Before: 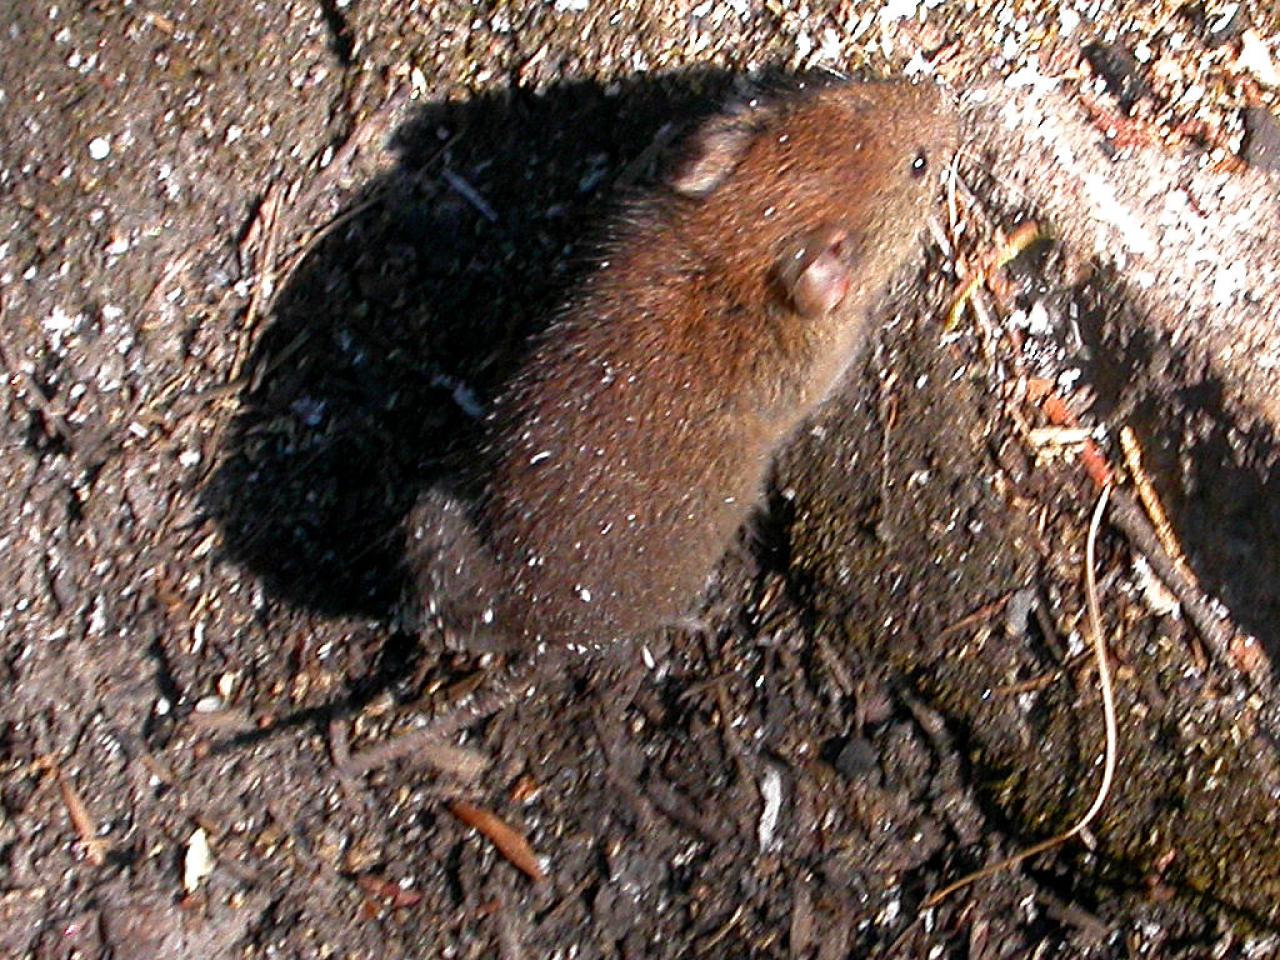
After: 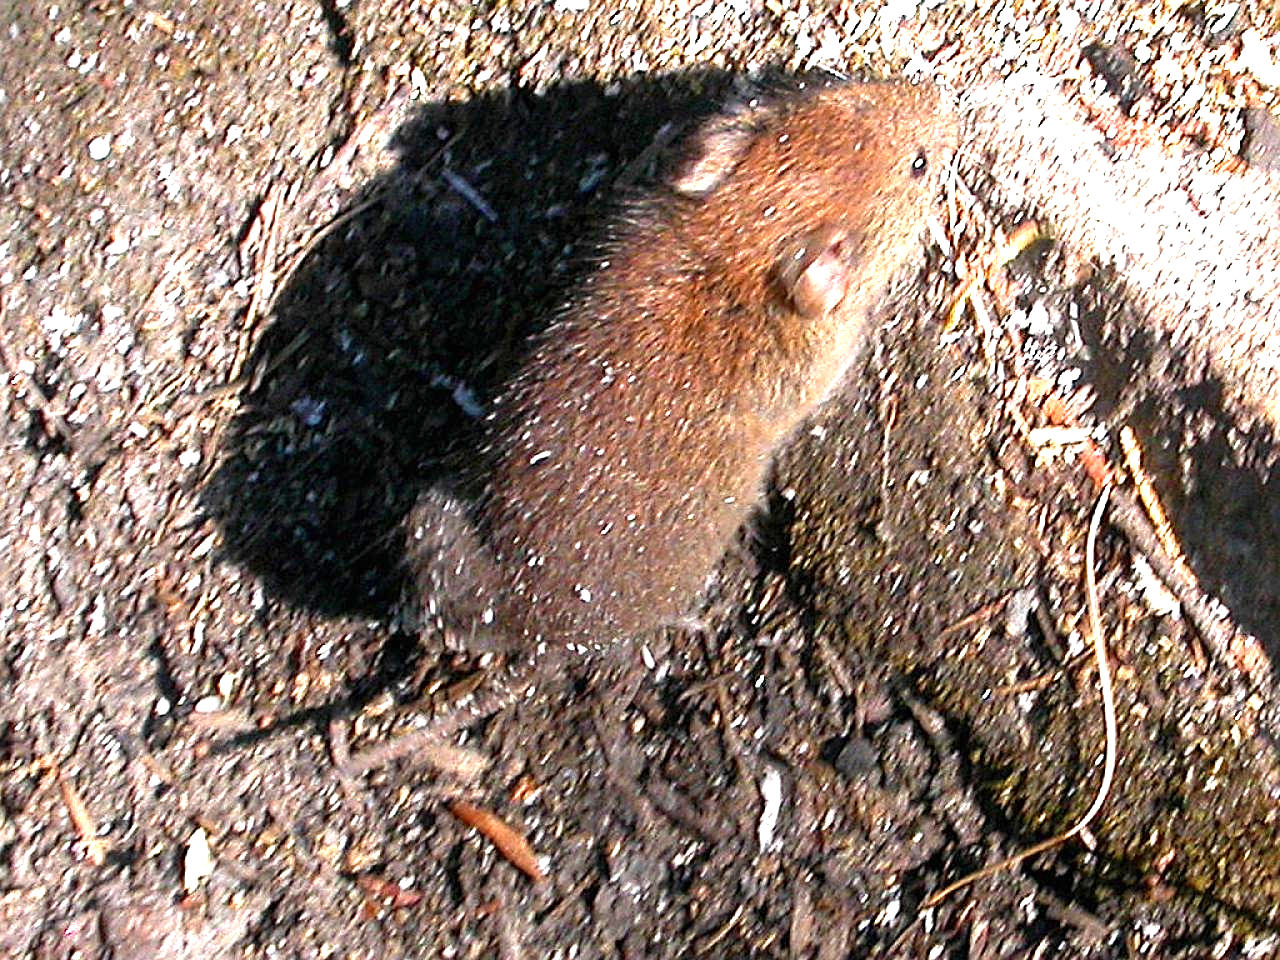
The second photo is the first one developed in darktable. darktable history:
tone equalizer: on, module defaults
sharpen: on, module defaults
exposure: black level correction 0, exposure 1.019 EV, compensate exposure bias true, compensate highlight preservation false
